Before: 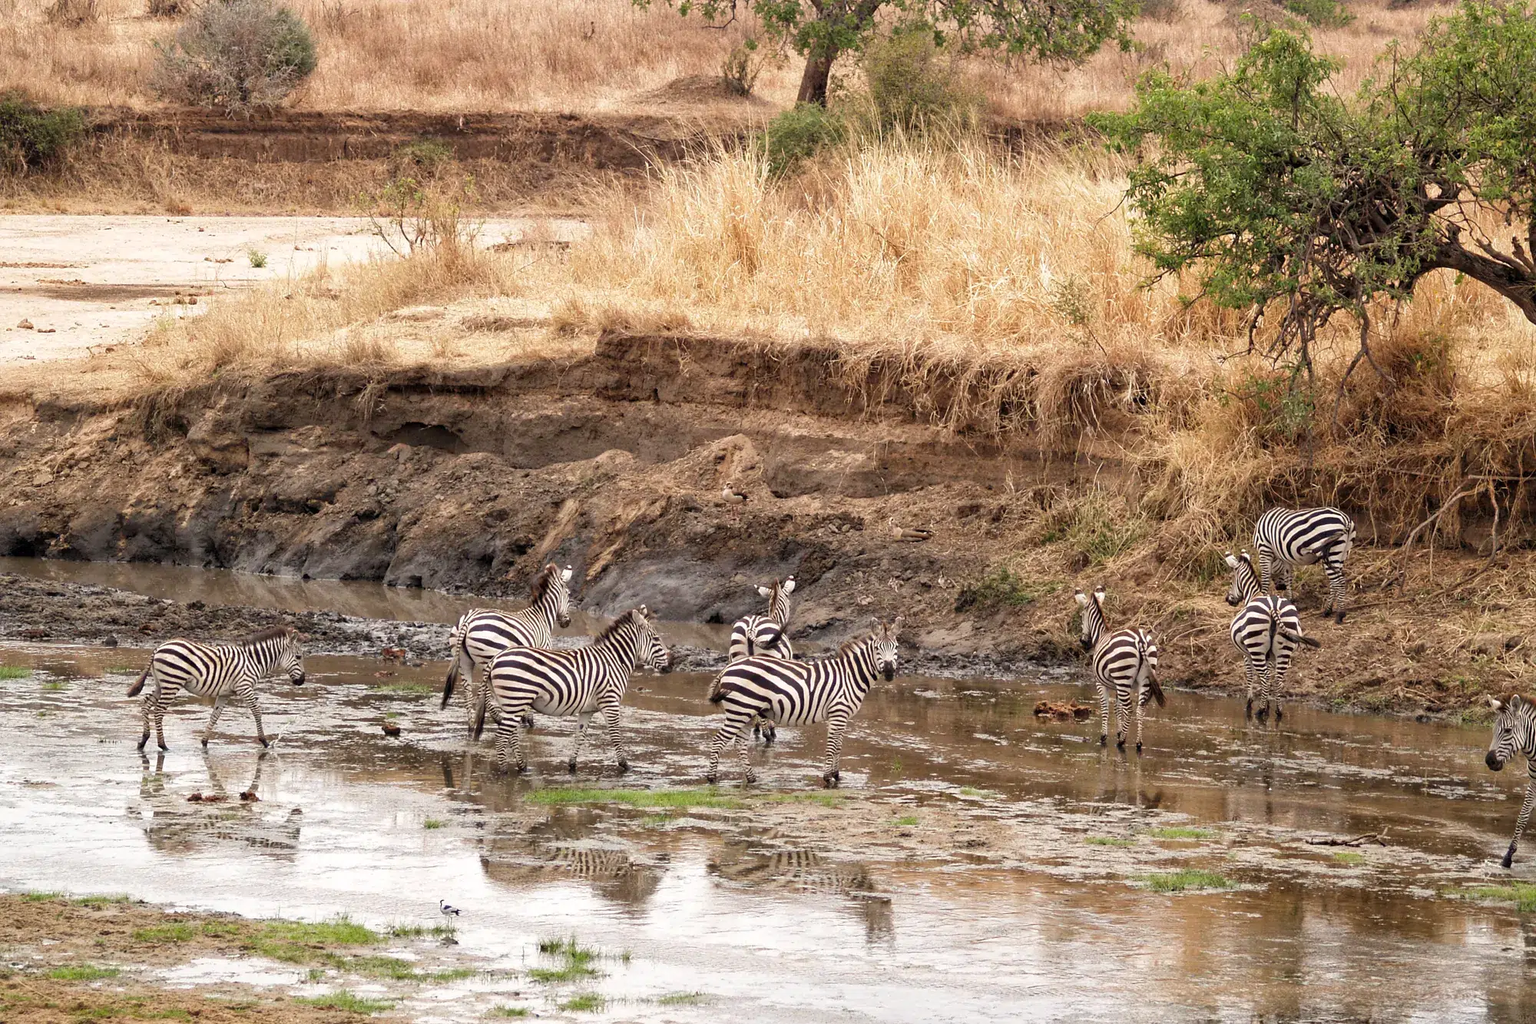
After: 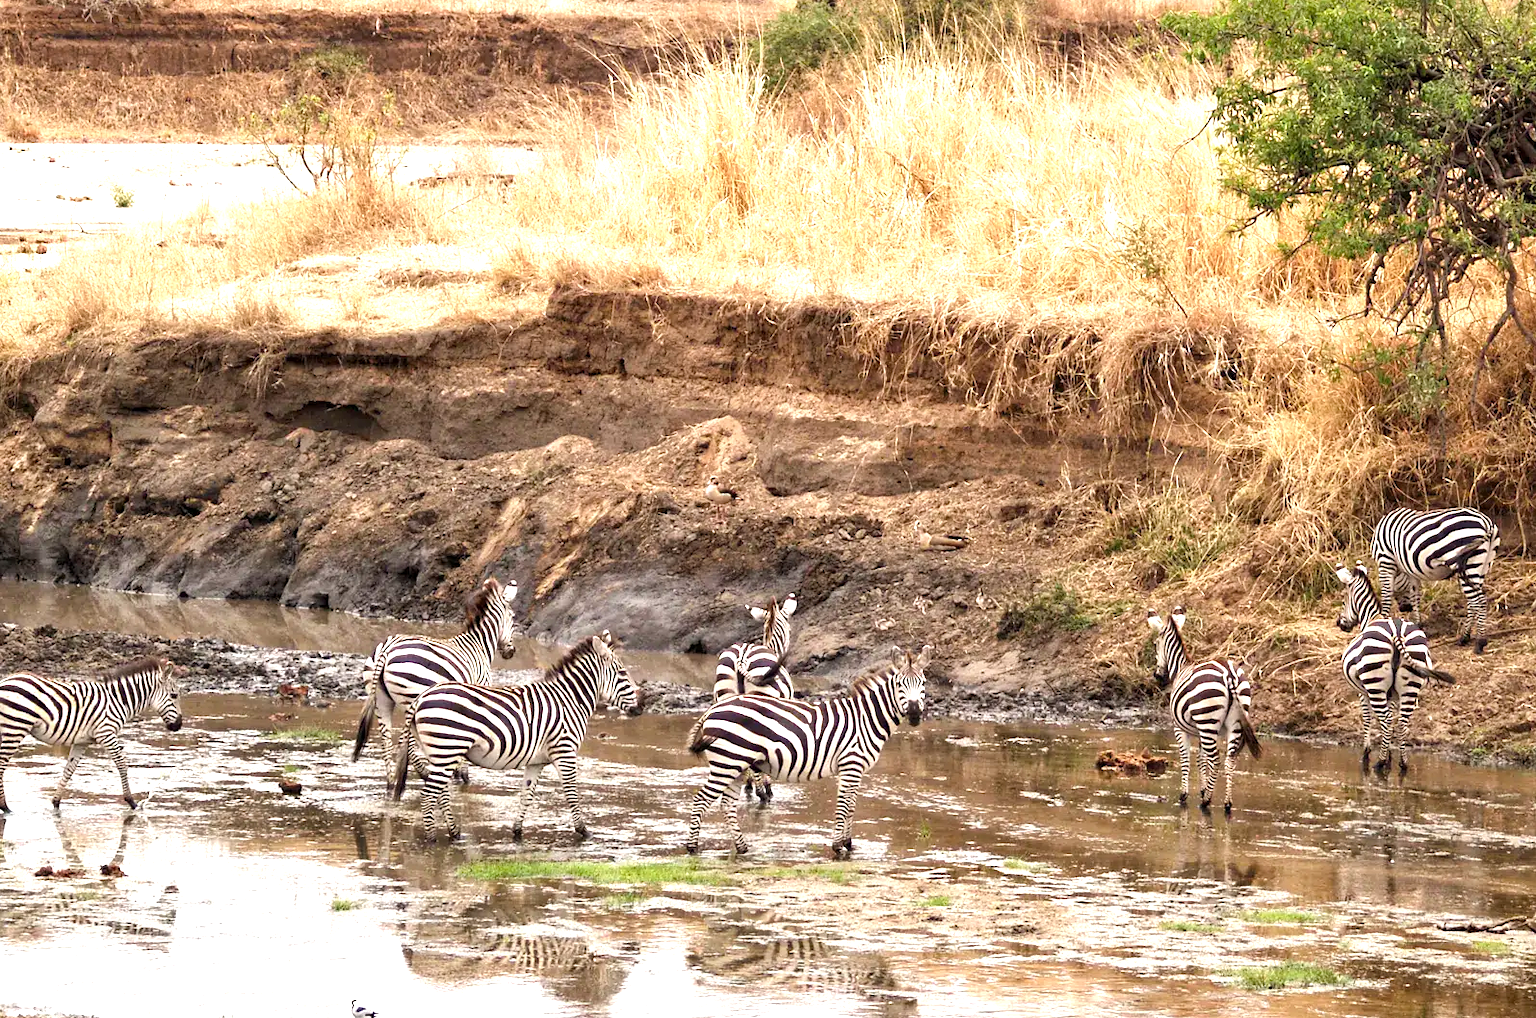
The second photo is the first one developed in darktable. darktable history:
crop and rotate: left 10.416%, top 10.016%, right 9.816%, bottom 10.57%
color balance rgb: perceptual saturation grading › global saturation -1.921%, perceptual saturation grading › highlights -7.605%, perceptual saturation grading › mid-tones 8.412%, perceptual saturation grading › shadows 4.401%, perceptual brilliance grading › highlights 10.105%, perceptual brilliance grading › mid-tones 4.691%, global vibrance 20%
exposure: black level correction 0.001, exposure 0.499 EV, compensate highlight preservation false
